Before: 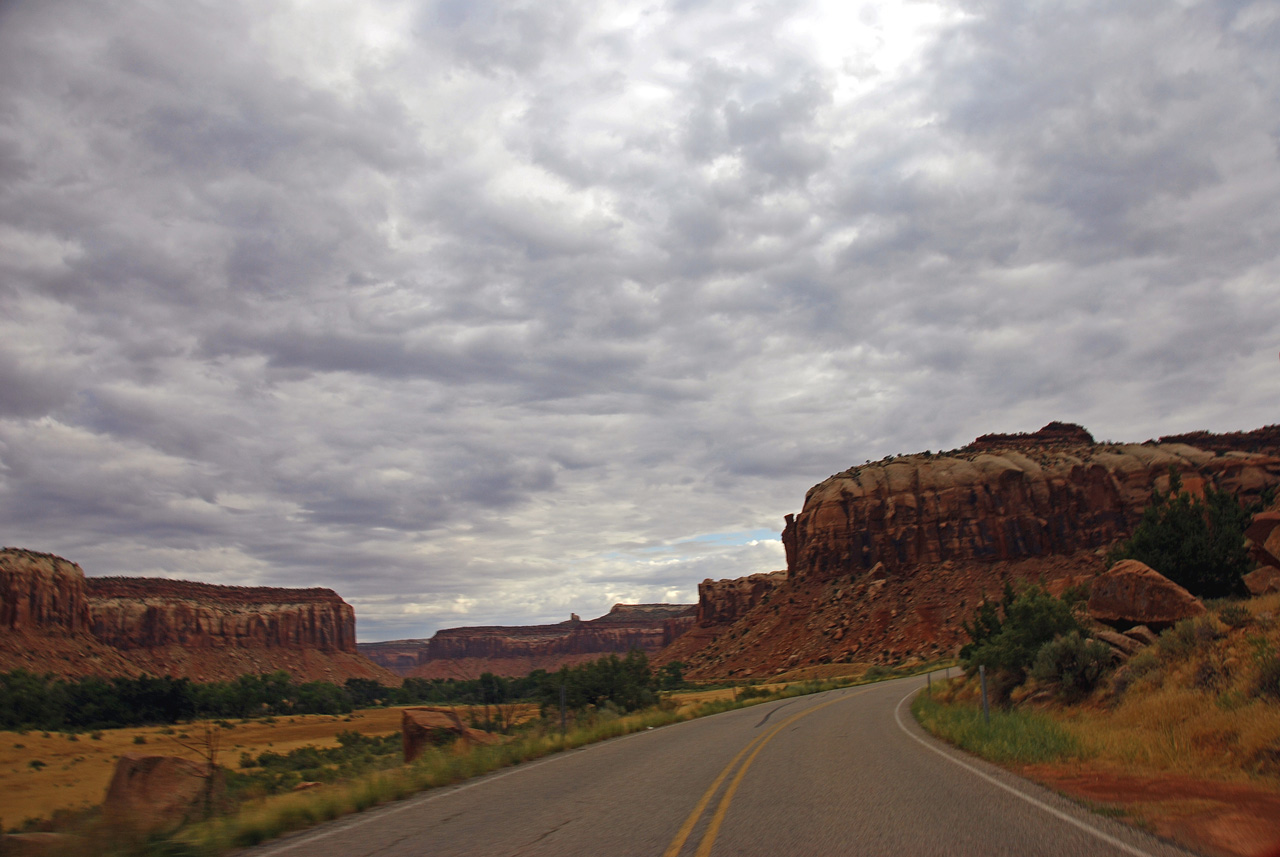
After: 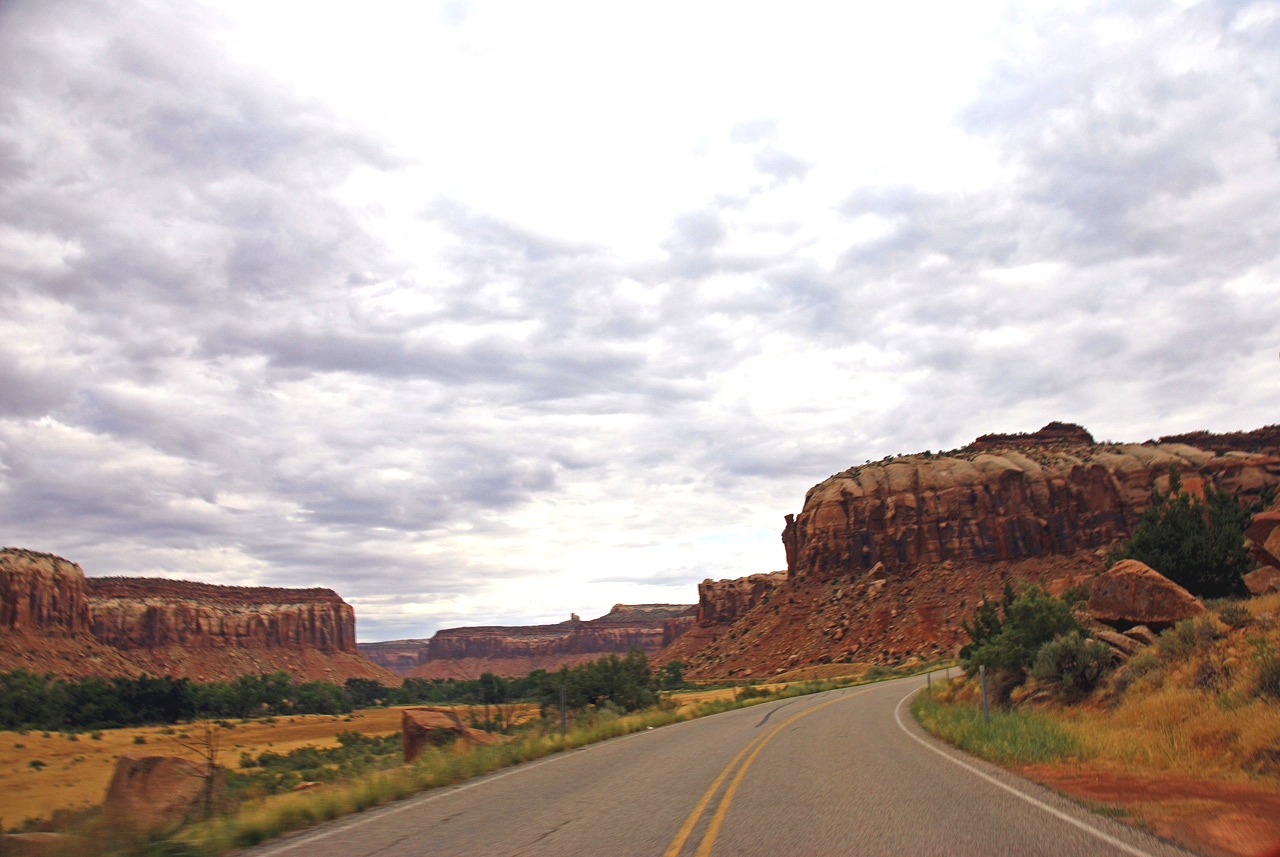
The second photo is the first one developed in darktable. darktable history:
exposure: black level correction 0, exposure 1.016 EV, compensate highlight preservation false
